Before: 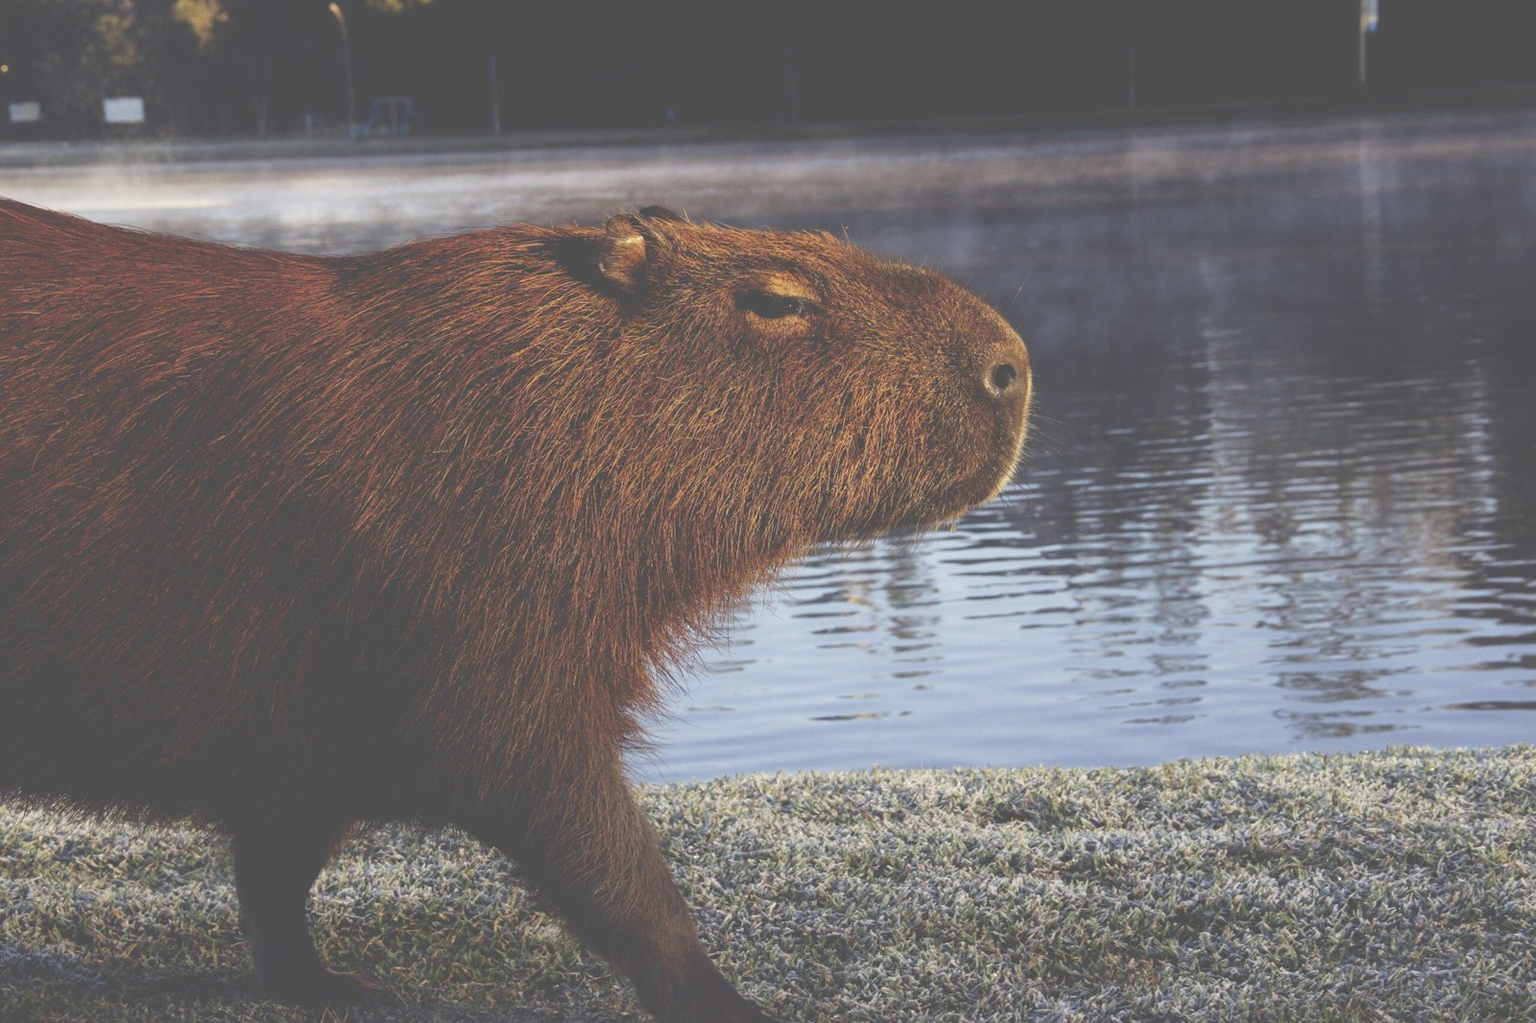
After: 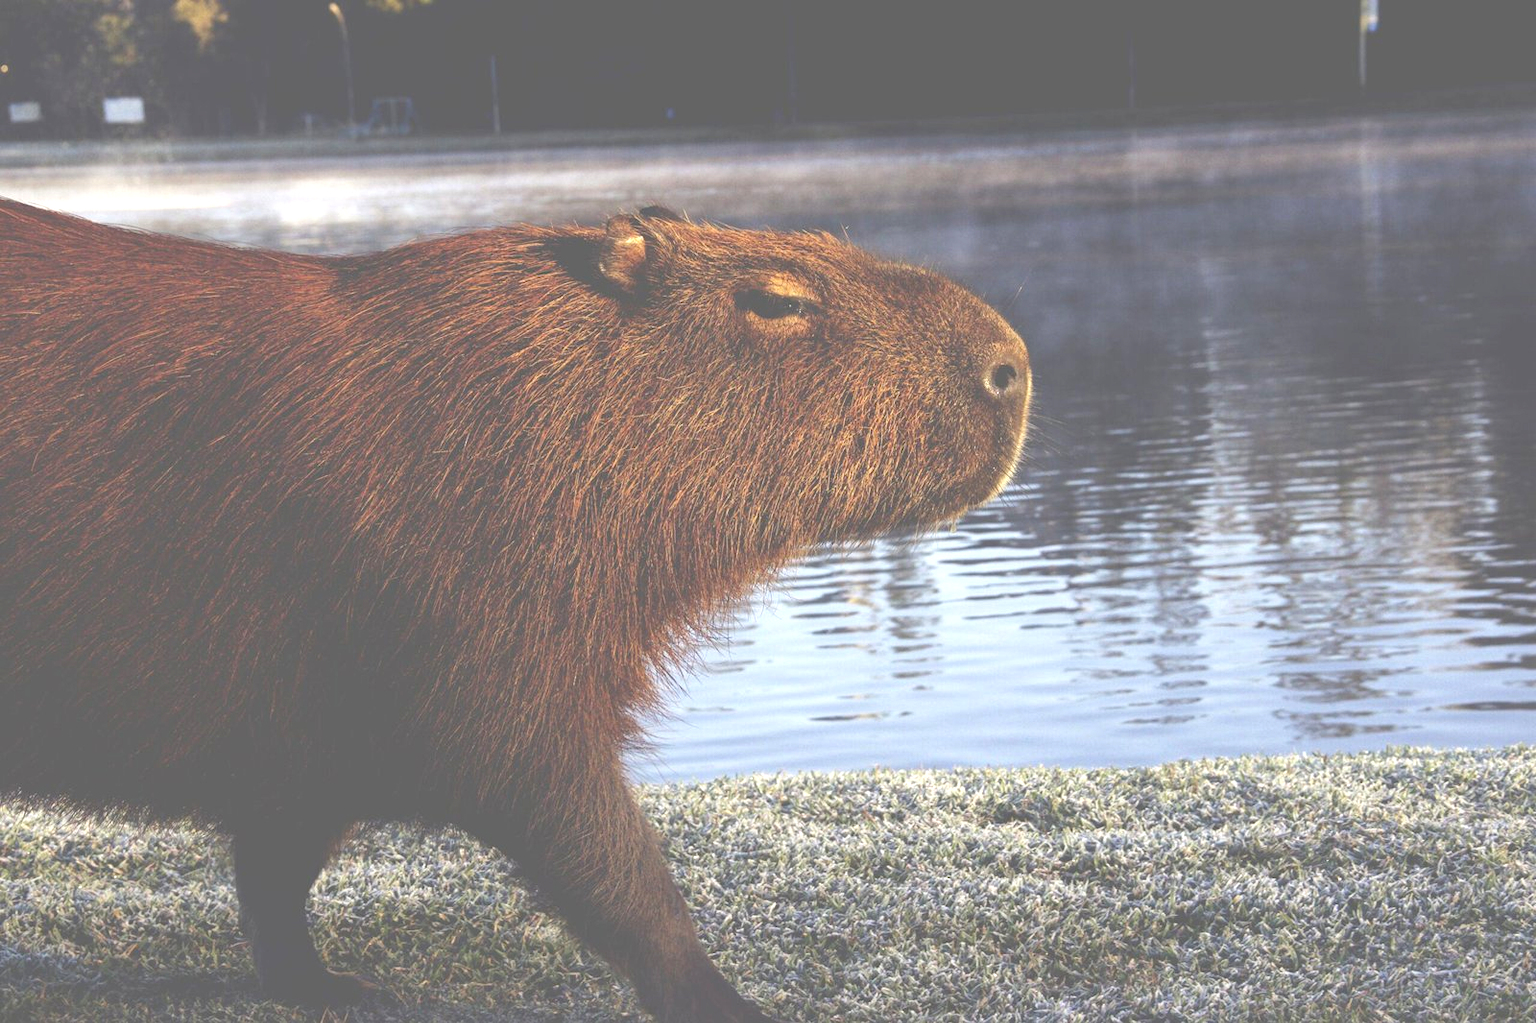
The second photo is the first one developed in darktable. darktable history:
exposure: black level correction 0, exposure 0.7 EV, compensate exposure bias true, compensate highlight preservation false
shadows and highlights: shadows 25, highlights -25
